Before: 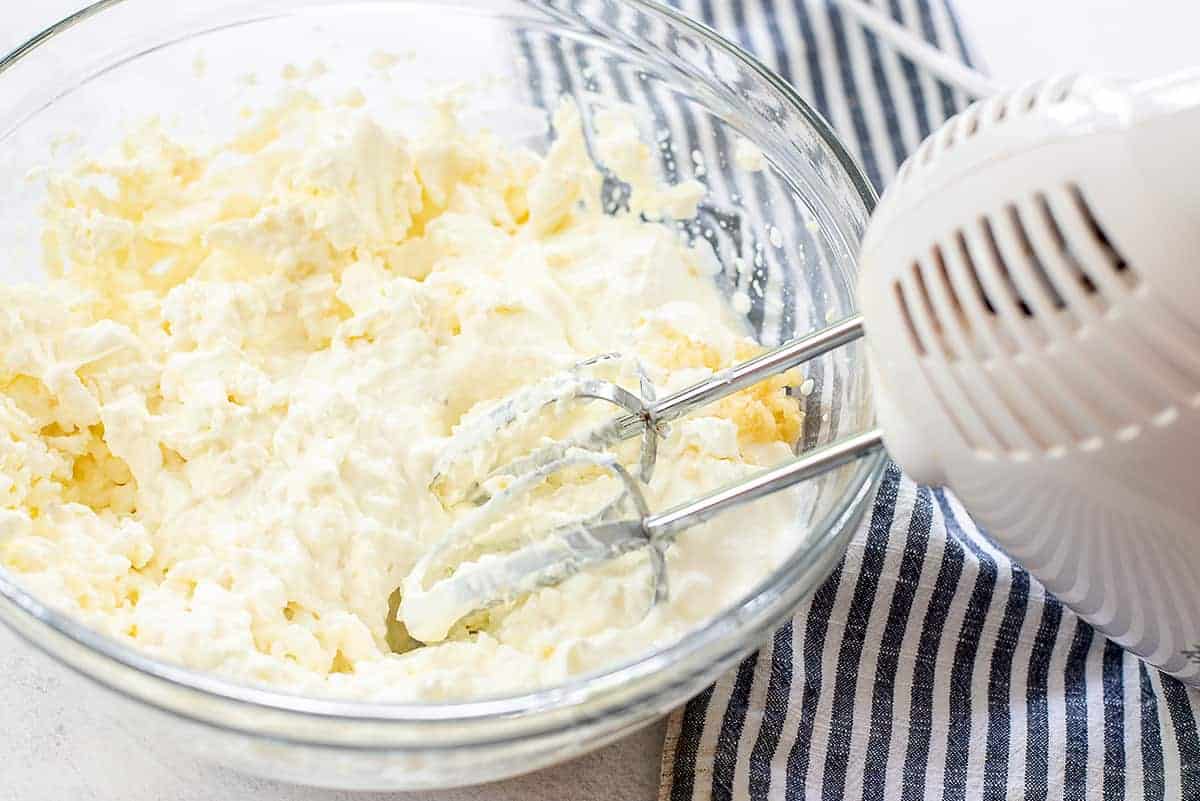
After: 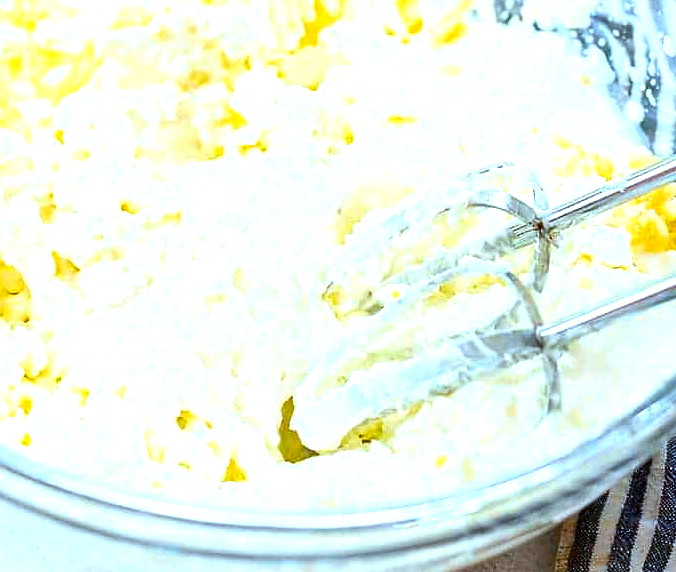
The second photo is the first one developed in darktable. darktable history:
color correction: highlights a* -10.69, highlights b* -19.19
color balance rgb: linear chroma grading › global chroma 9%, perceptual saturation grading › global saturation 36%, perceptual saturation grading › shadows 35%, perceptual brilliance grading › global brilliance 15%, perceptual brilliance grading › shadows -35%, global vibrance 15%
crop: left 8.966%, top 23.852%, right 34.699%, bottom 4.703%
